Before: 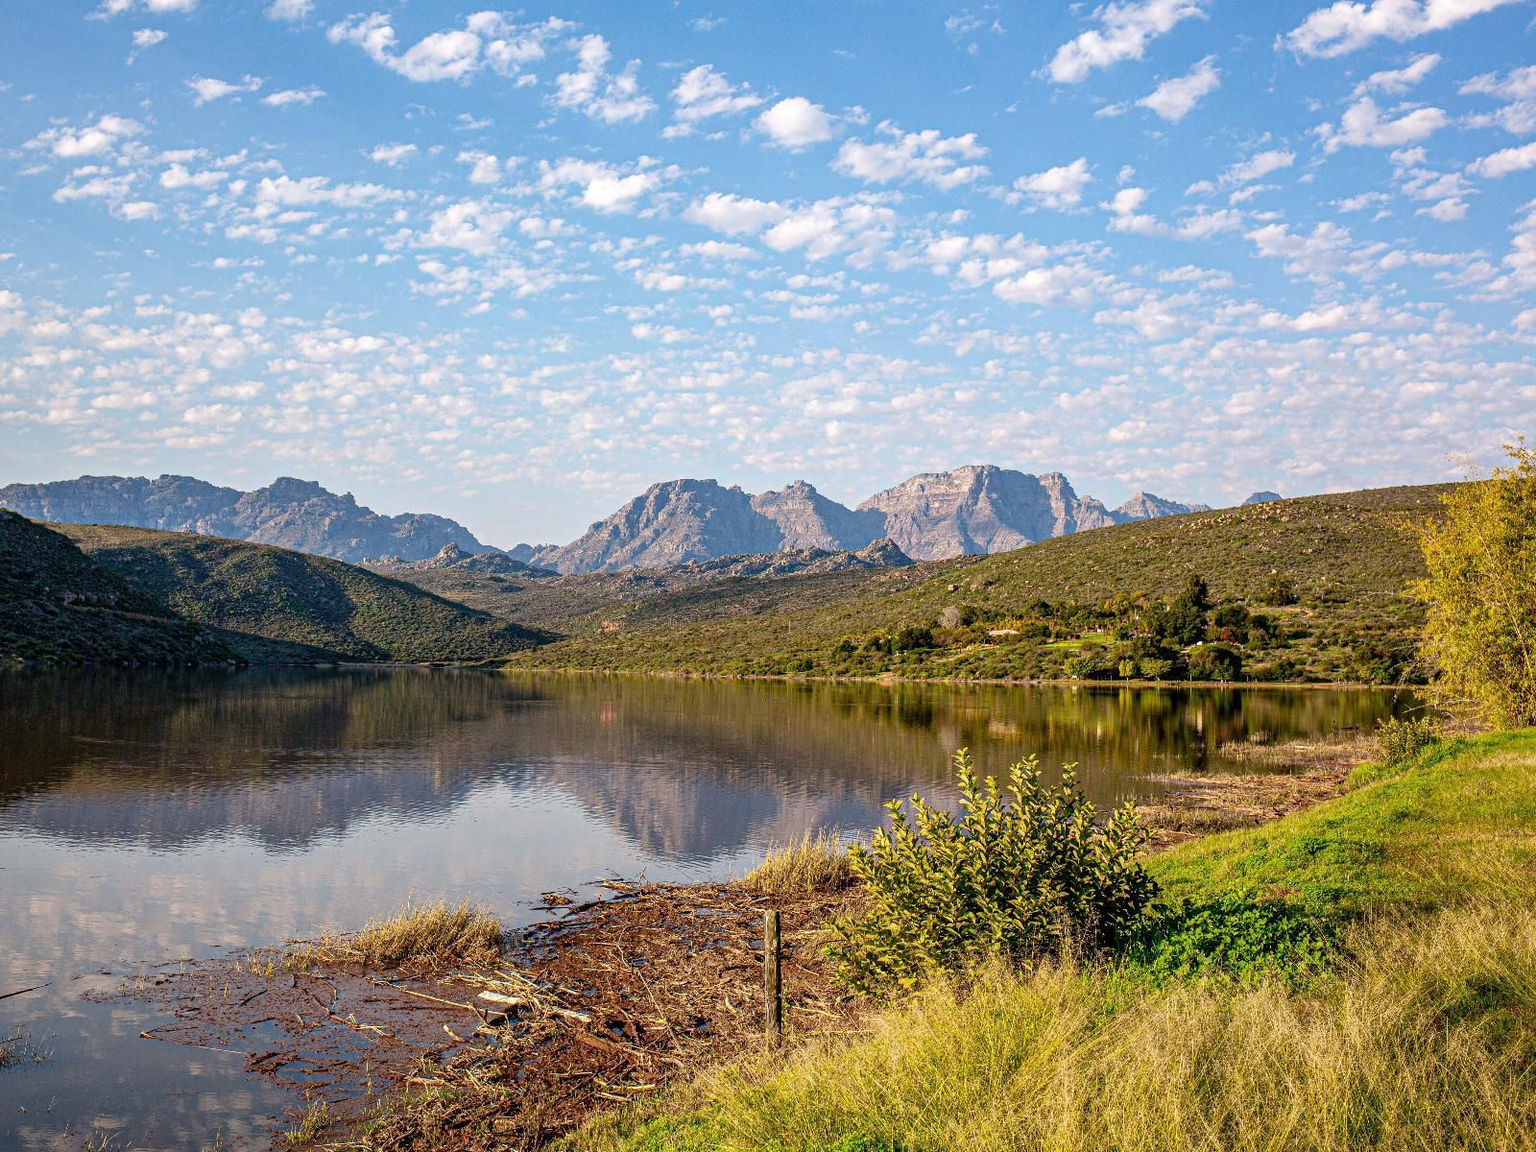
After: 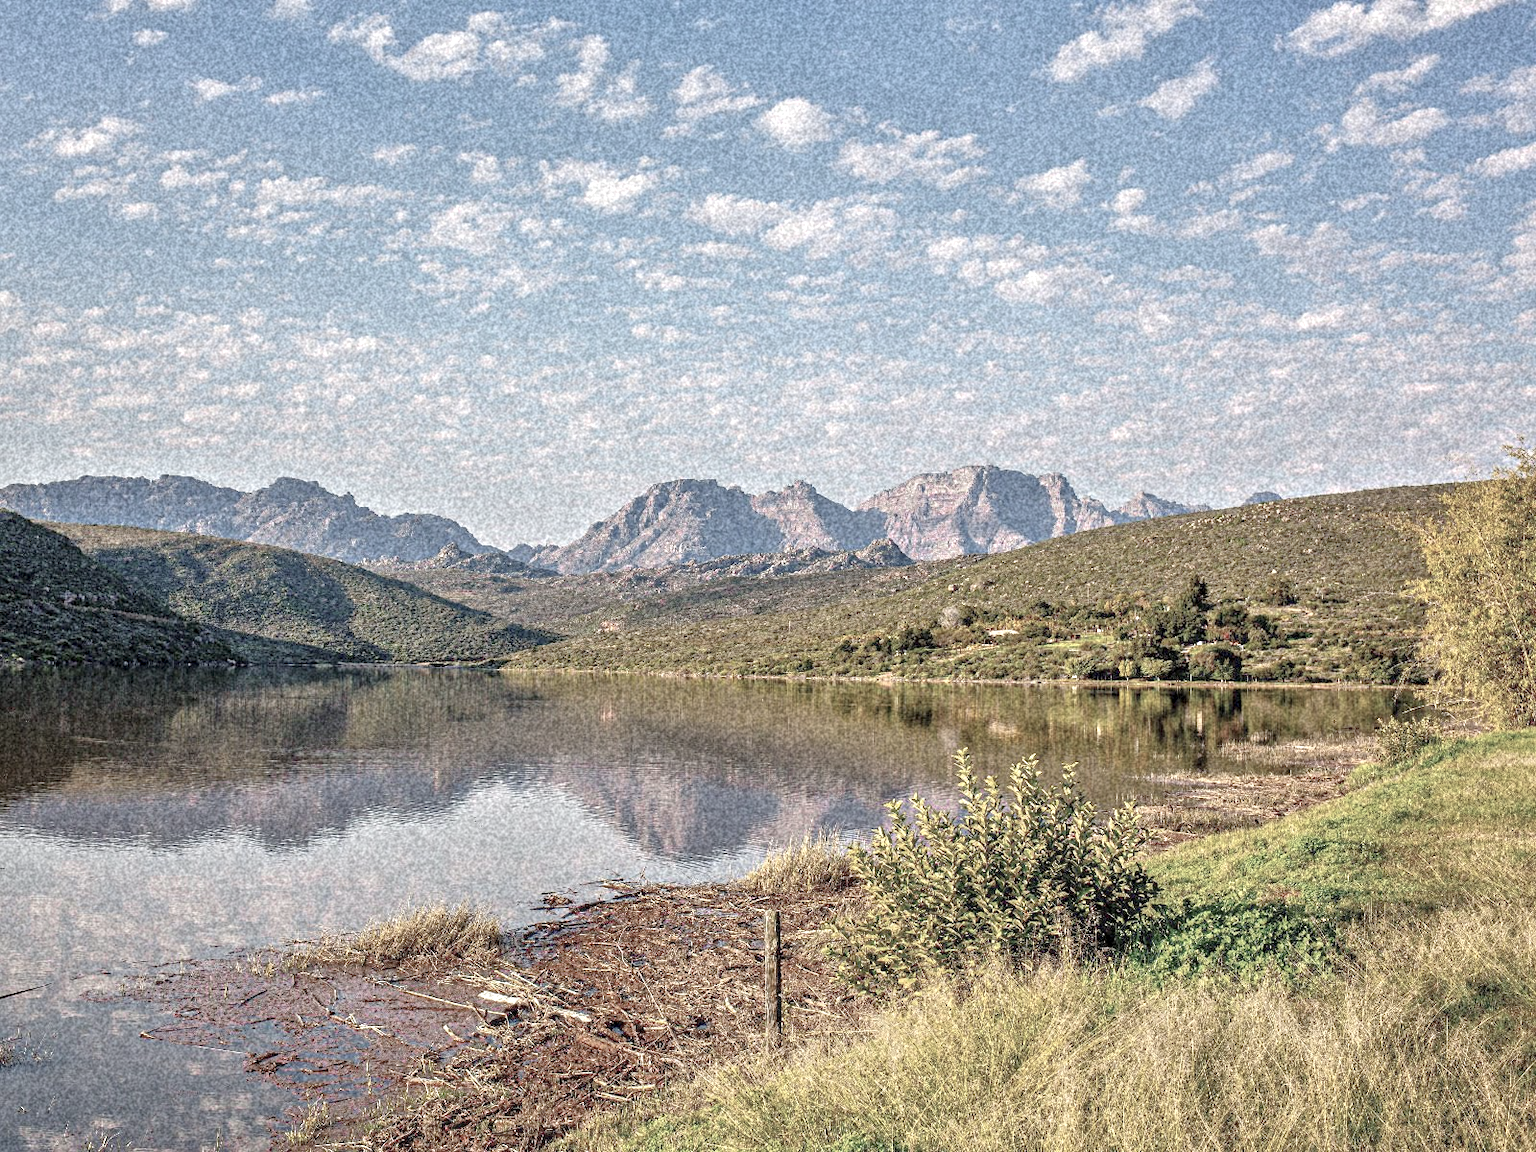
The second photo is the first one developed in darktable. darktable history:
tone equalizer: -8 EV 2 EV, -7 EV 2 EV, -6 EV 2 EV, -5 EV 2 EV, -4 EV 2 EV, -3 EV 1.5 EV, -2 EV 1 EV, -1 EV 0.5 EV
color zones: curves: ch0 [(0, 0.6) (0.129, 0.508) (0.193, 0.483) (0.429, 0.5) (0.571, 0.5) (0.714, 0.5) (0.857, 0.5) (1, 0.6)]; ch1 [(0, 0.481) (0.112, 0.245) (0.213, 0.223) (0.429, 0.233) (0.571, 0.231) (0.683, 0.242) (0.857, 0.296) (1, 0.481)]
grain: coarseness 46.9 ISO, strength 50.21%, mid-tones bias 0%
